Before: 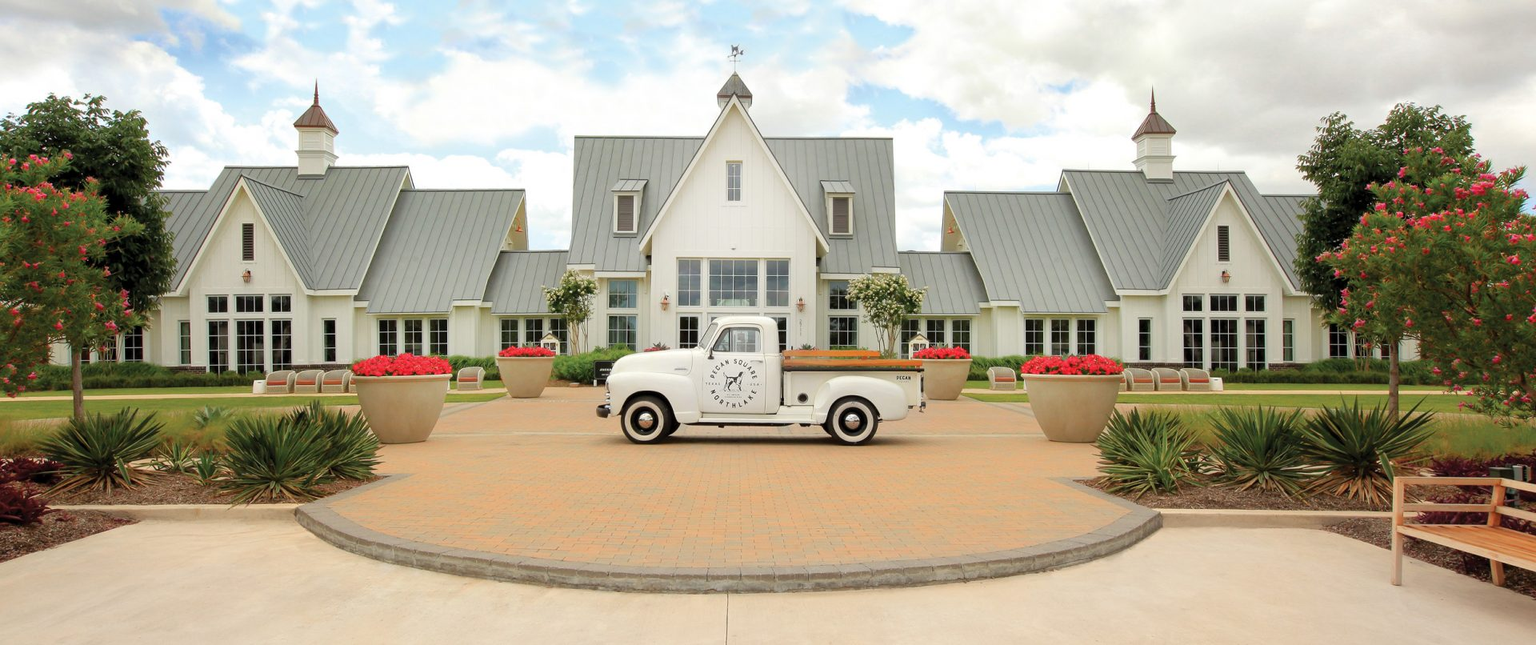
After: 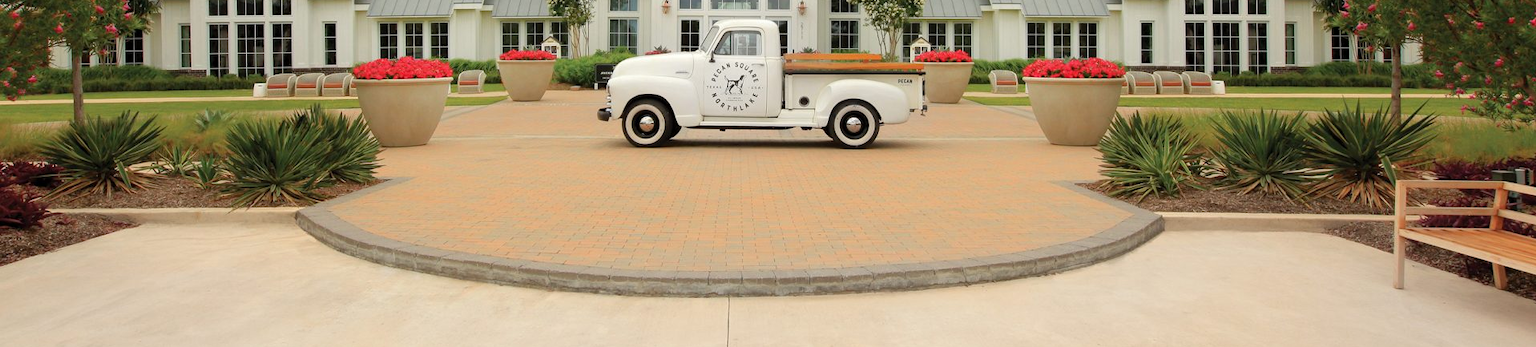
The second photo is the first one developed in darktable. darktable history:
crop and rotate: top 46.099%, right 0.104%
